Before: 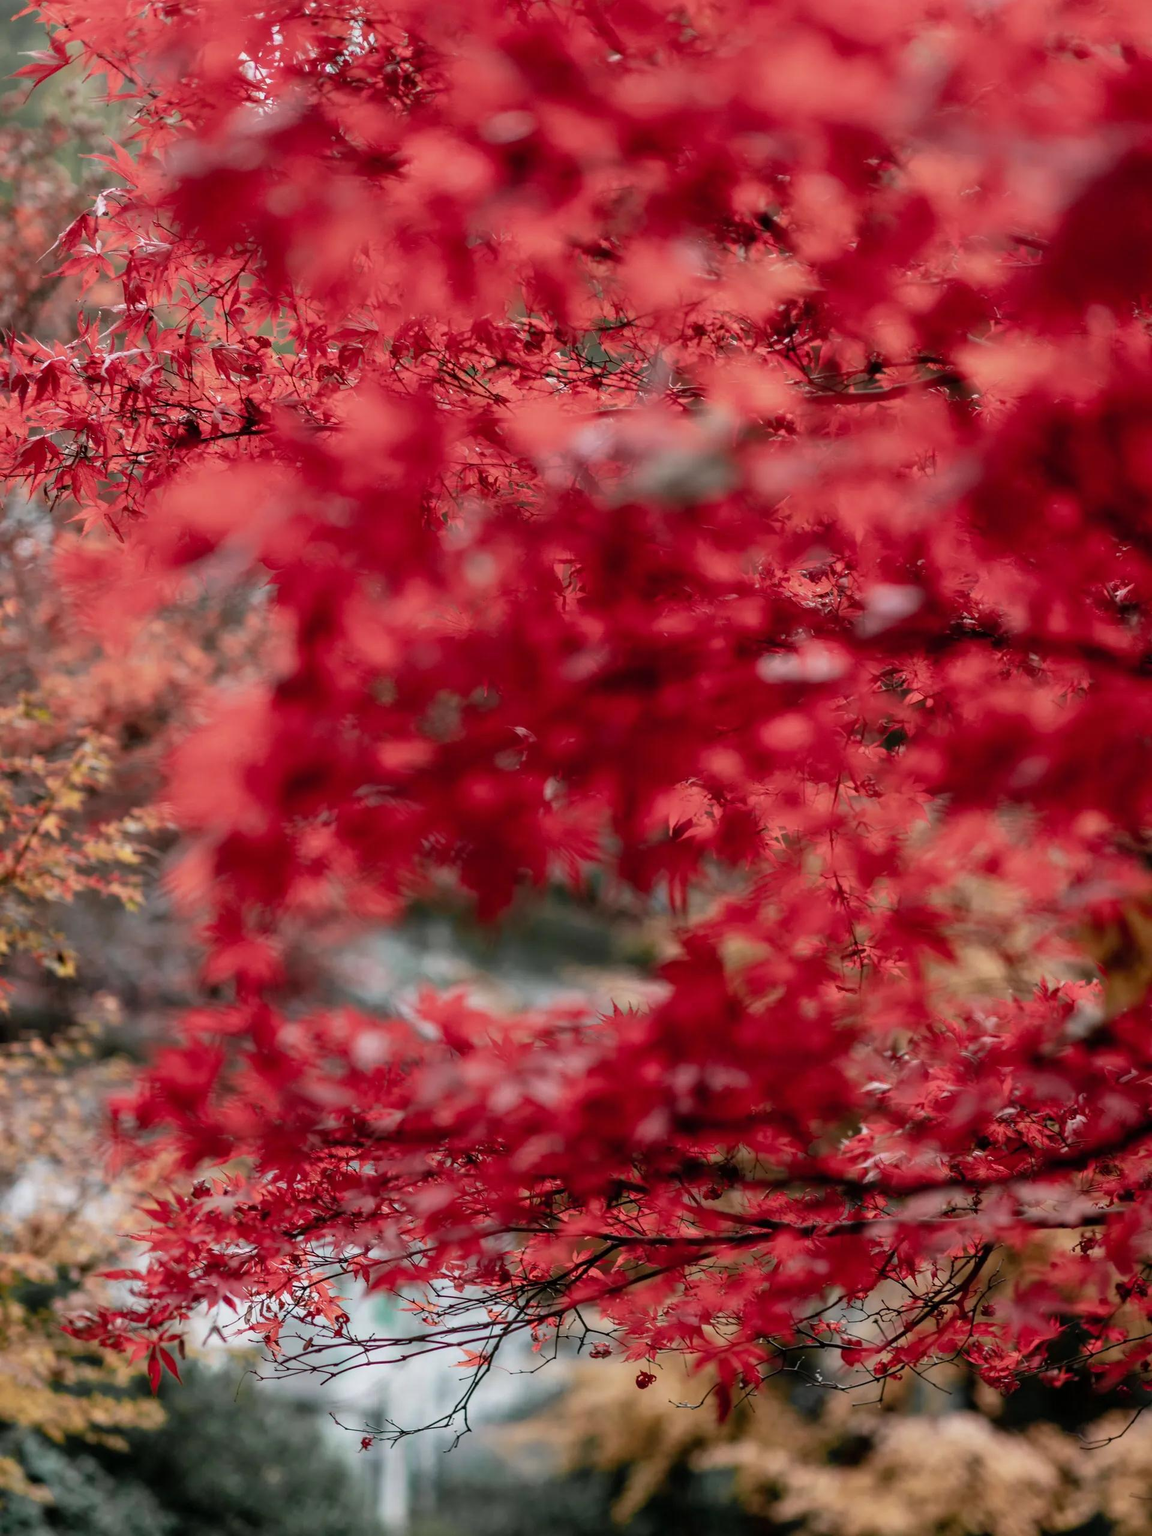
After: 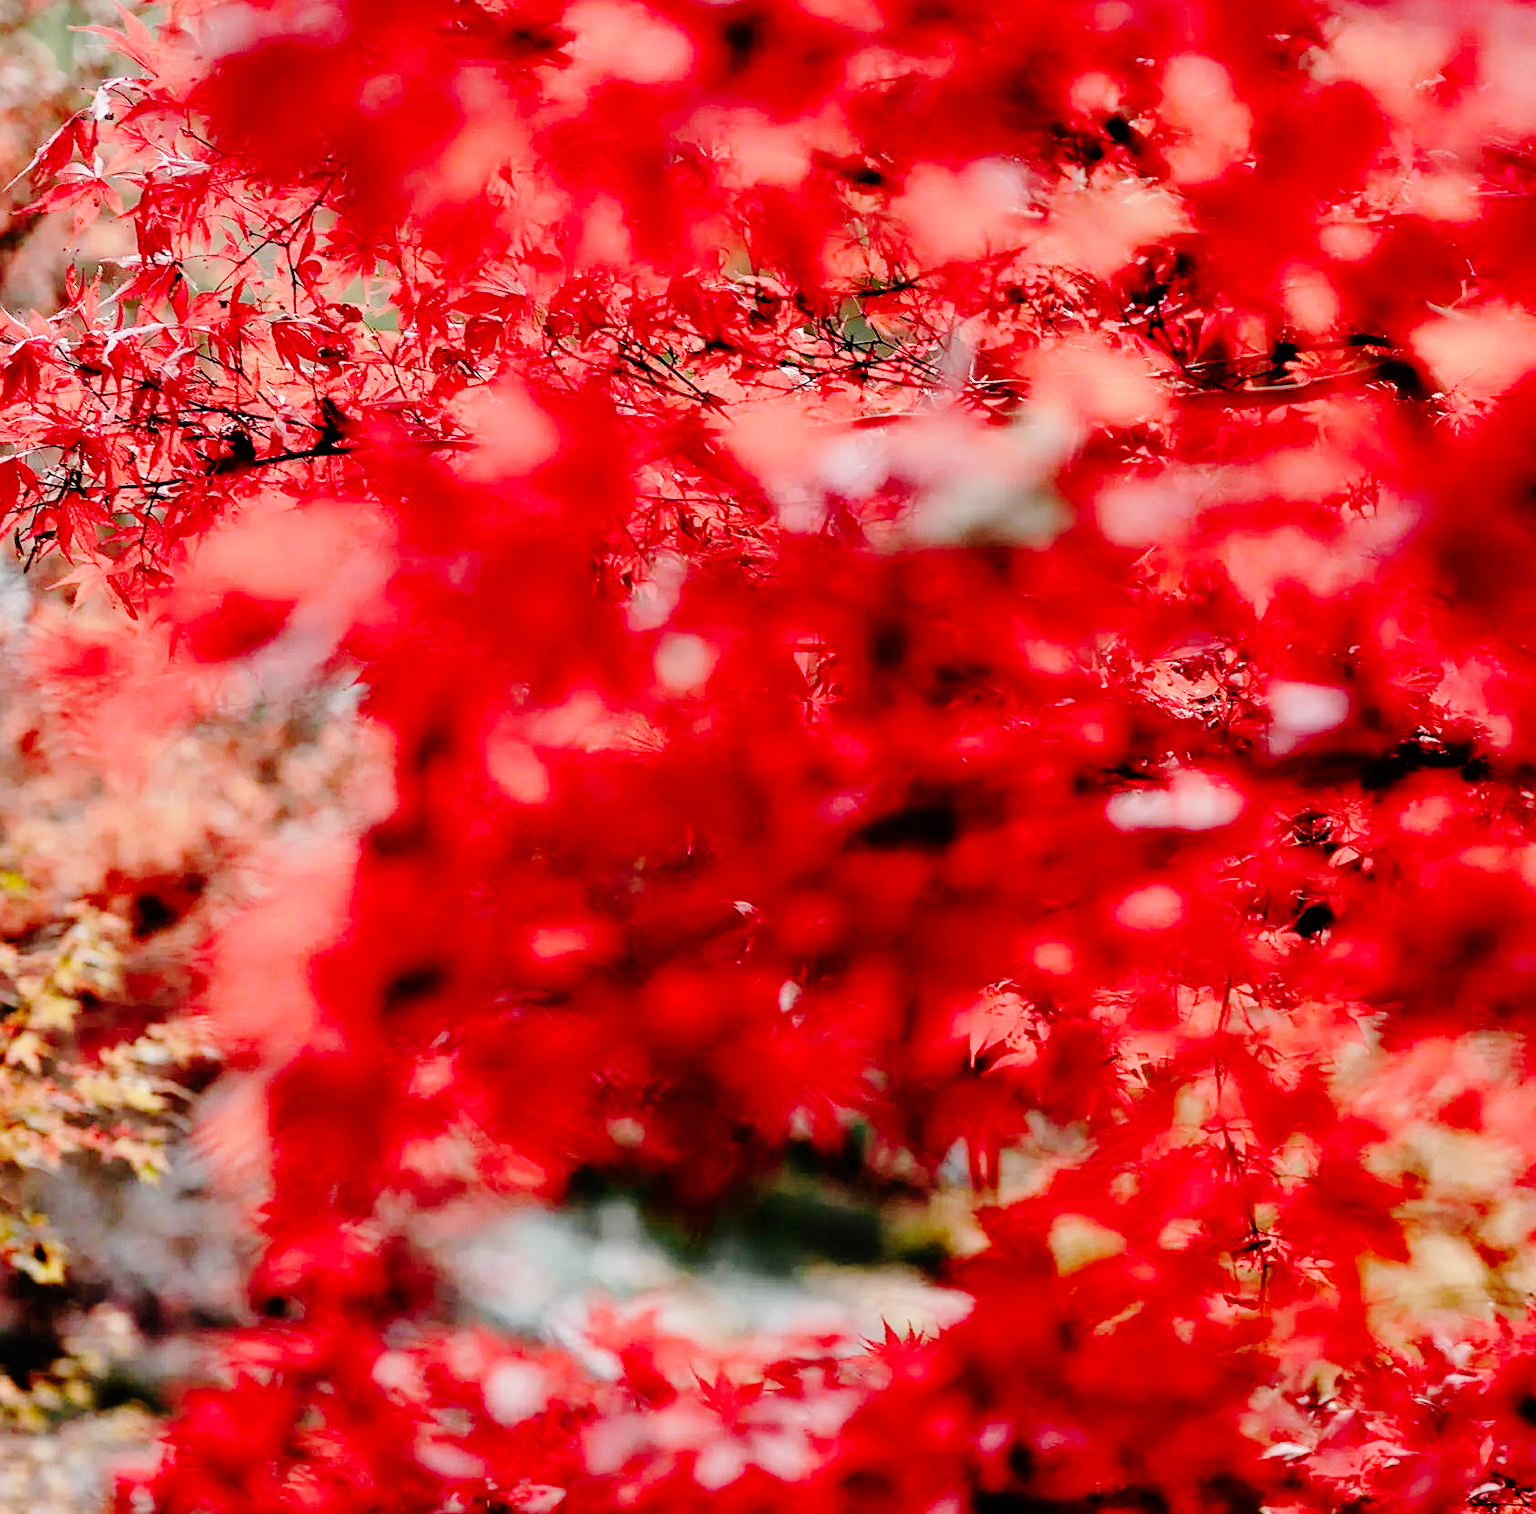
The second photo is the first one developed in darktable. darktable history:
exposure: black level correction 0.005, exposure 0.001 EV, compensate highlight preservation false
base curve: curves: ch0 [(0, 0) (0.036, 0.01) (0.123, 0.254) (0.258, 0.504) (0.507, 0.748) (1, 1)], preserve colors none
crop: left 3.015%, top 8.969%, right 9.647%, bottom 26.457%
sharpen: on, module defaults
